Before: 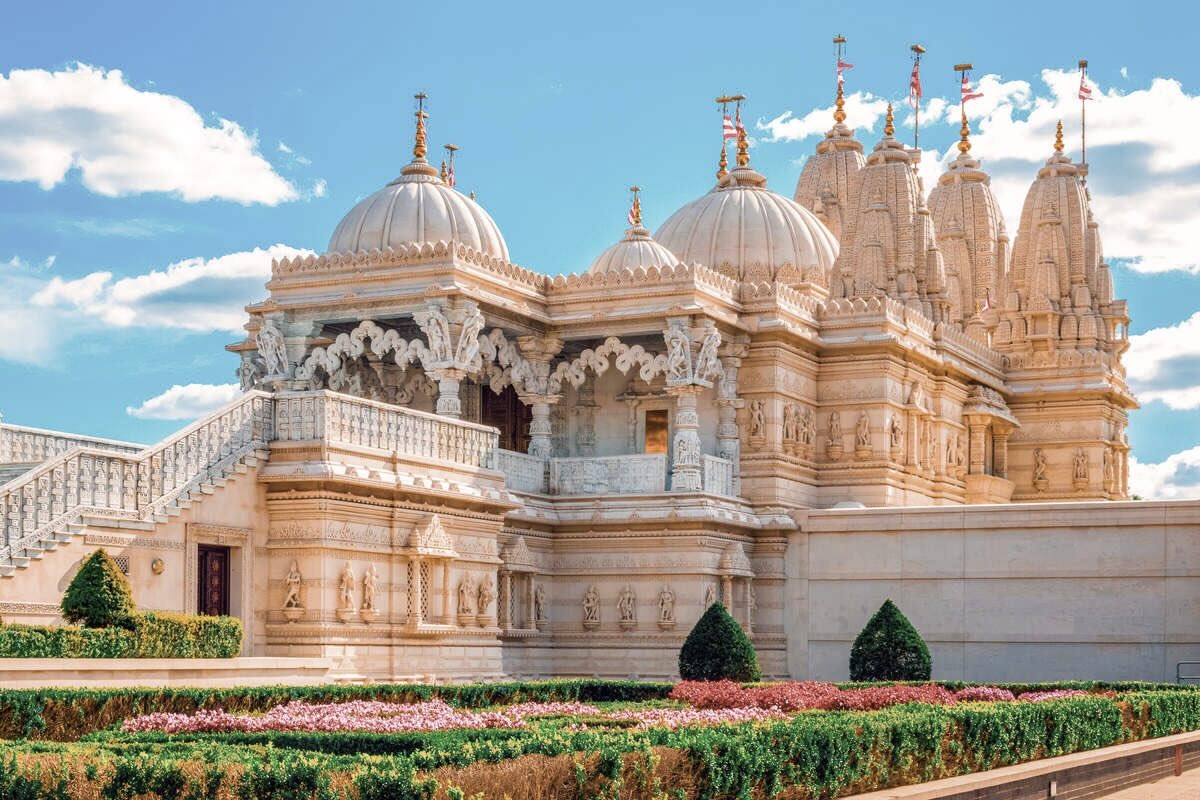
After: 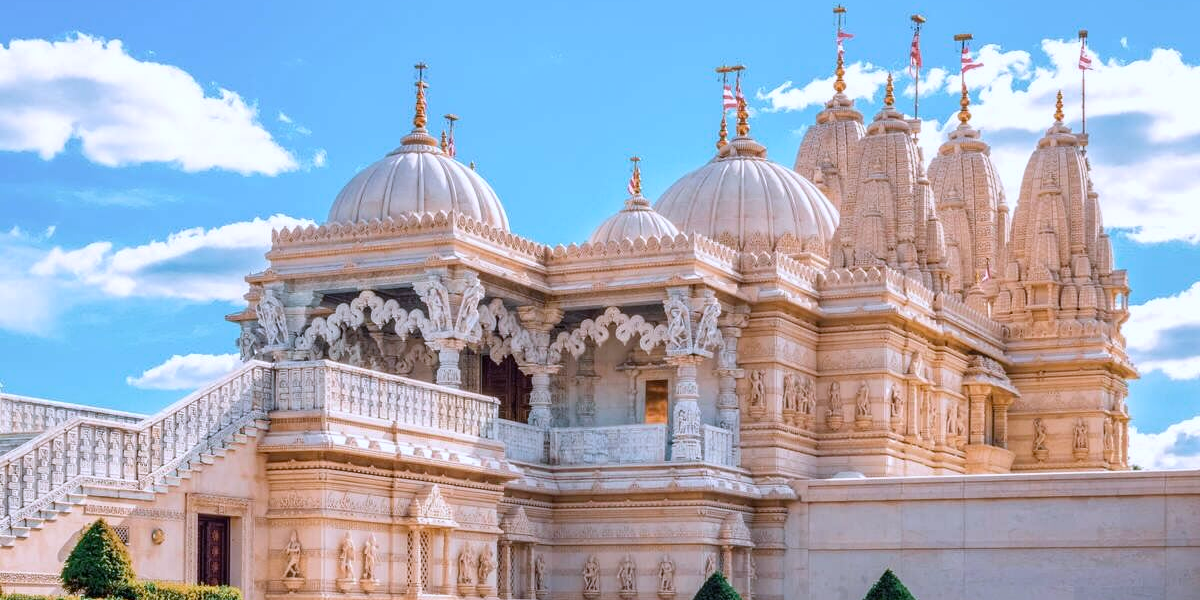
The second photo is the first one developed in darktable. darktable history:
white balance: red 0.967, blue 1.119, emerald 0.756
crop: top 3.857%, bottom 21.132%
